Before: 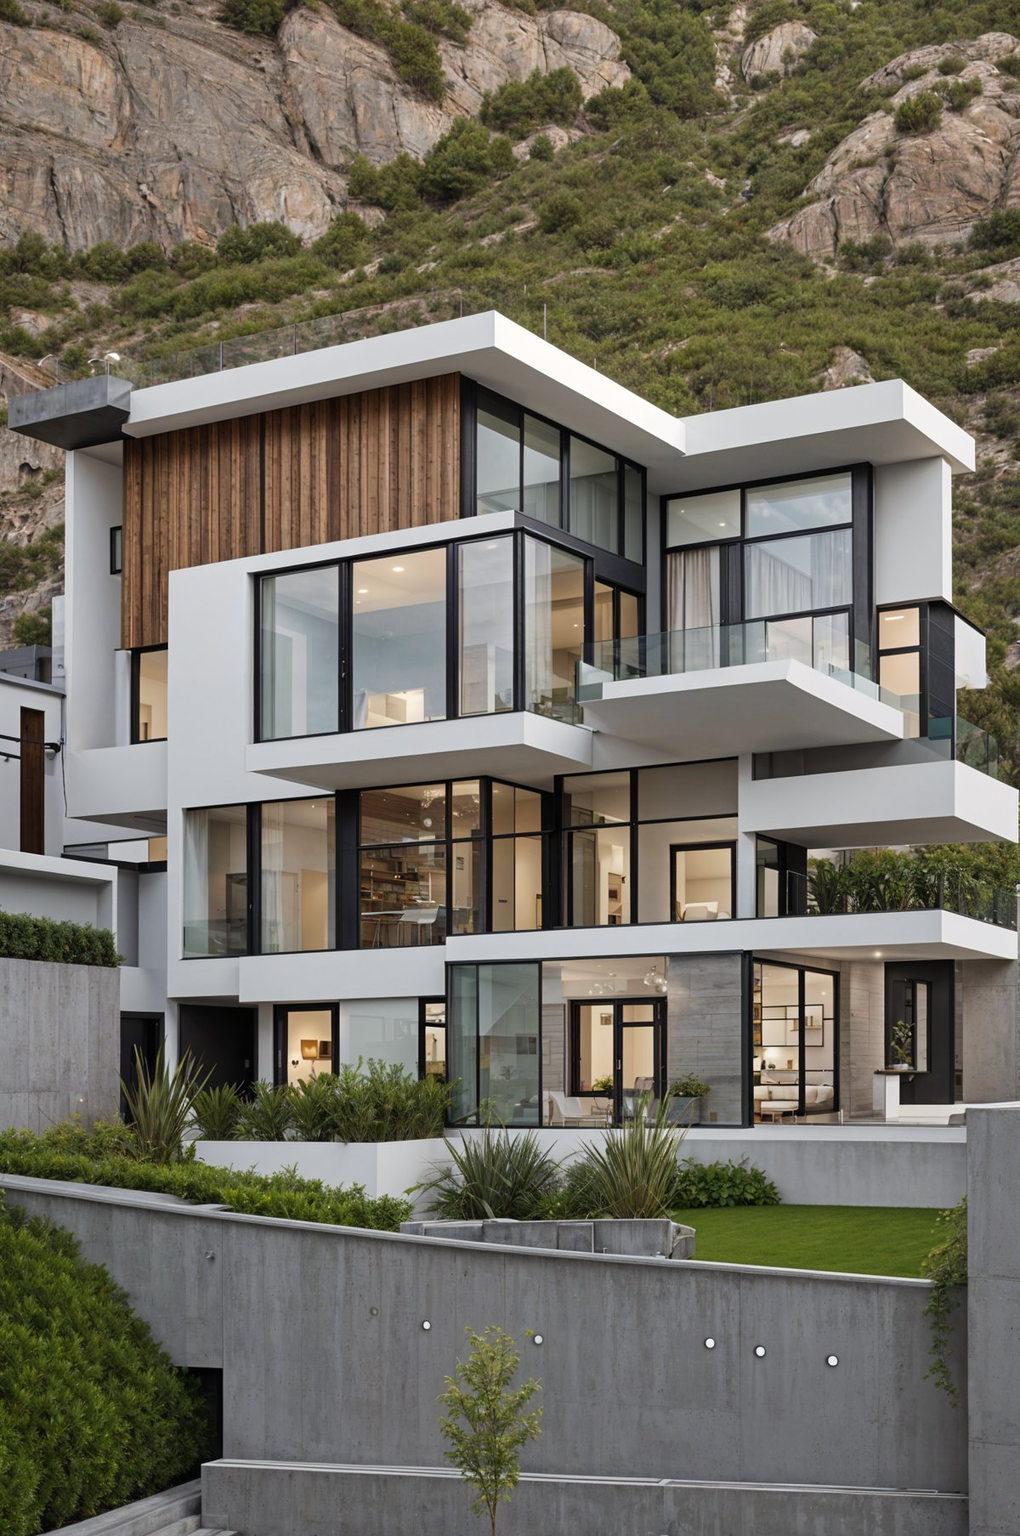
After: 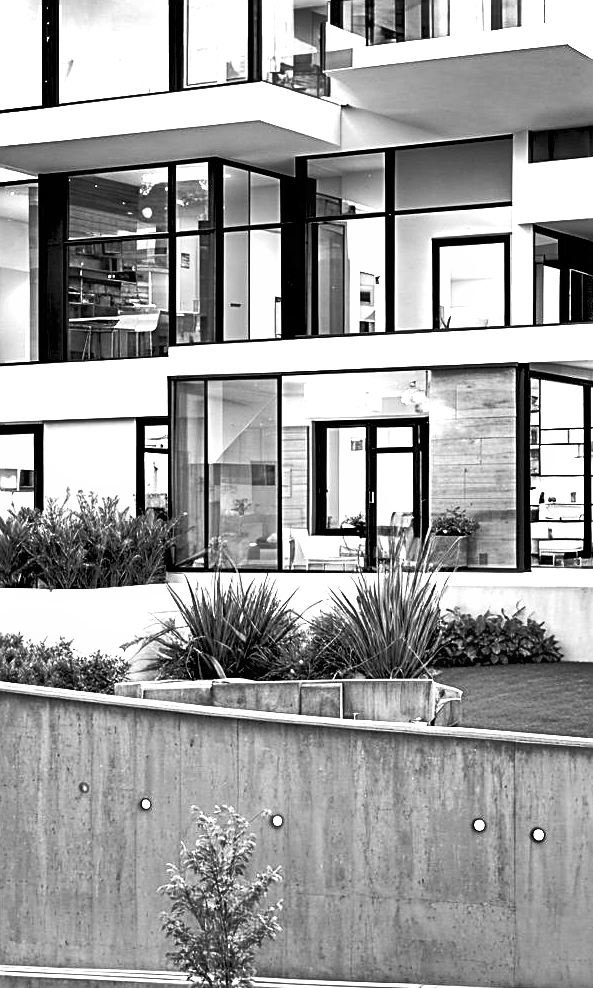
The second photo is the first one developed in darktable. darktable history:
tone curve: curves: ch0 [(0, 0) (0.003, 0.014) (0.011, 0.019) (0.025, 0.029) (0.044, 0.047) (0.069, 0.071) (0.1, 0.101) (0.136, 0.131) (0.177, 0.166) (0.224, 0.212) (0.277, 0.263) (0.335, 0.32) (0.399, 0.387) (0.468, 0.459) (0.543, 0.541) (0.623, 0.626) (0.709, 0.717) (0.801, 0.813) (0.898, 0.909) (1, 1)], preserve colors none
contrast brightness saturation: saturation -0.05
exposure: black level correction 0.016, exposure 1.774 EV, compensate highlight preservation false
crop: left 29.672%, top 41.786%, right 20.851%, bottom 3.487%
monochrome: on, module defaults
shadows and highlights: radius 108.52, shadows 40.68, highlights -72.88, low approximation 0.01, soften with gaussian
sharpen: on, module defaults
